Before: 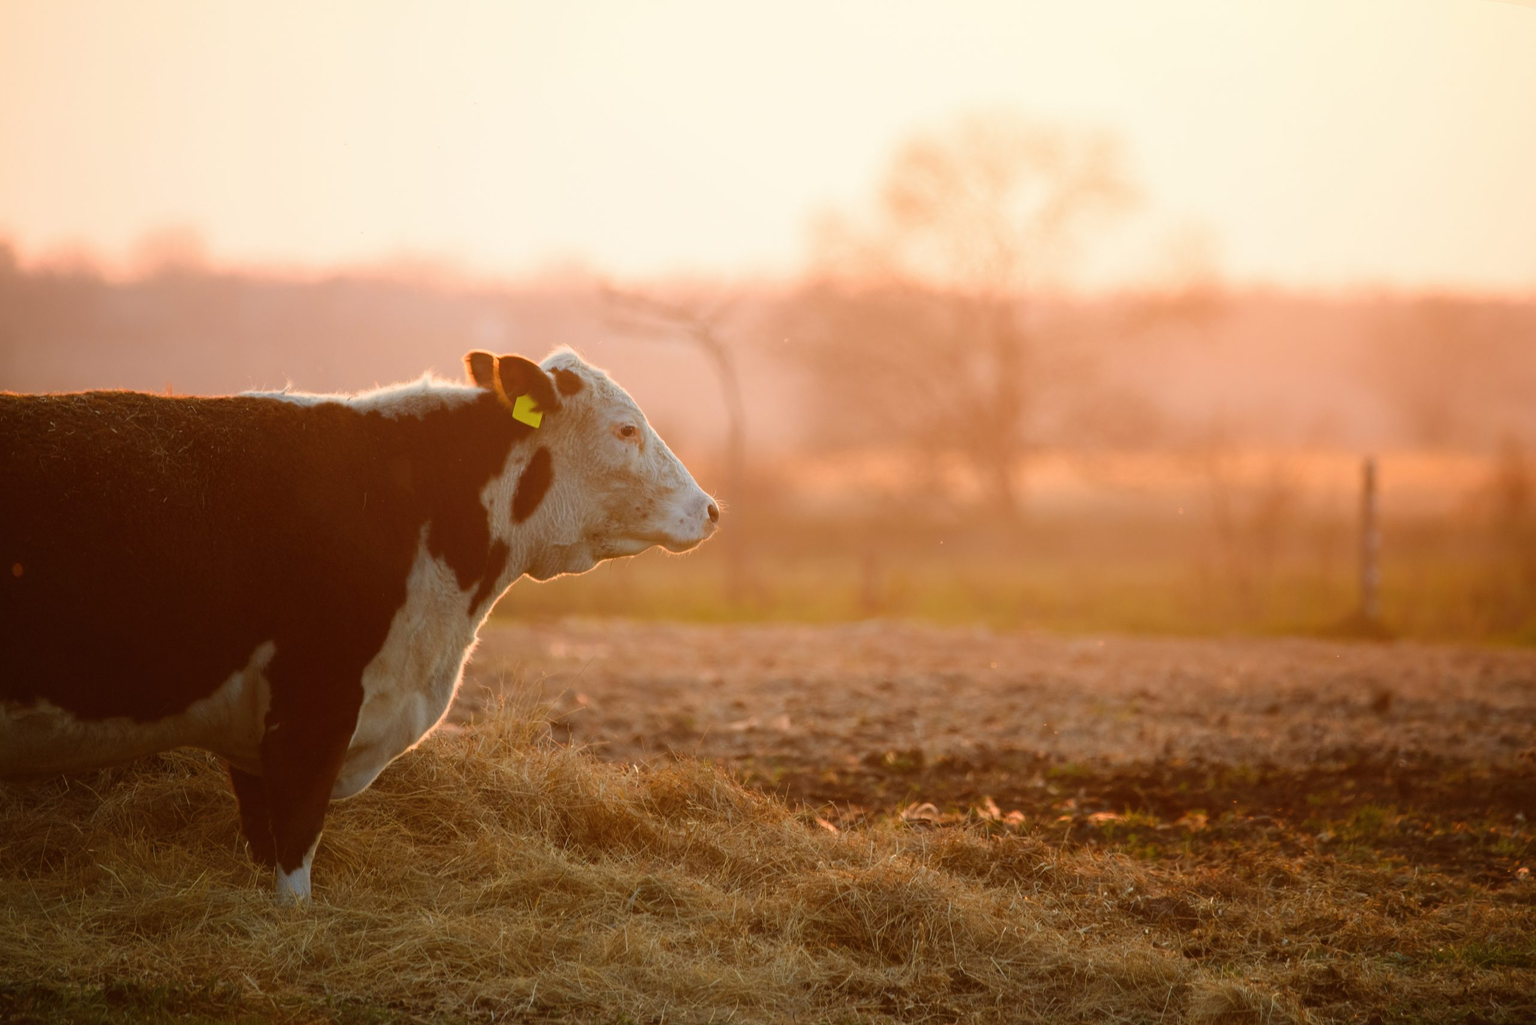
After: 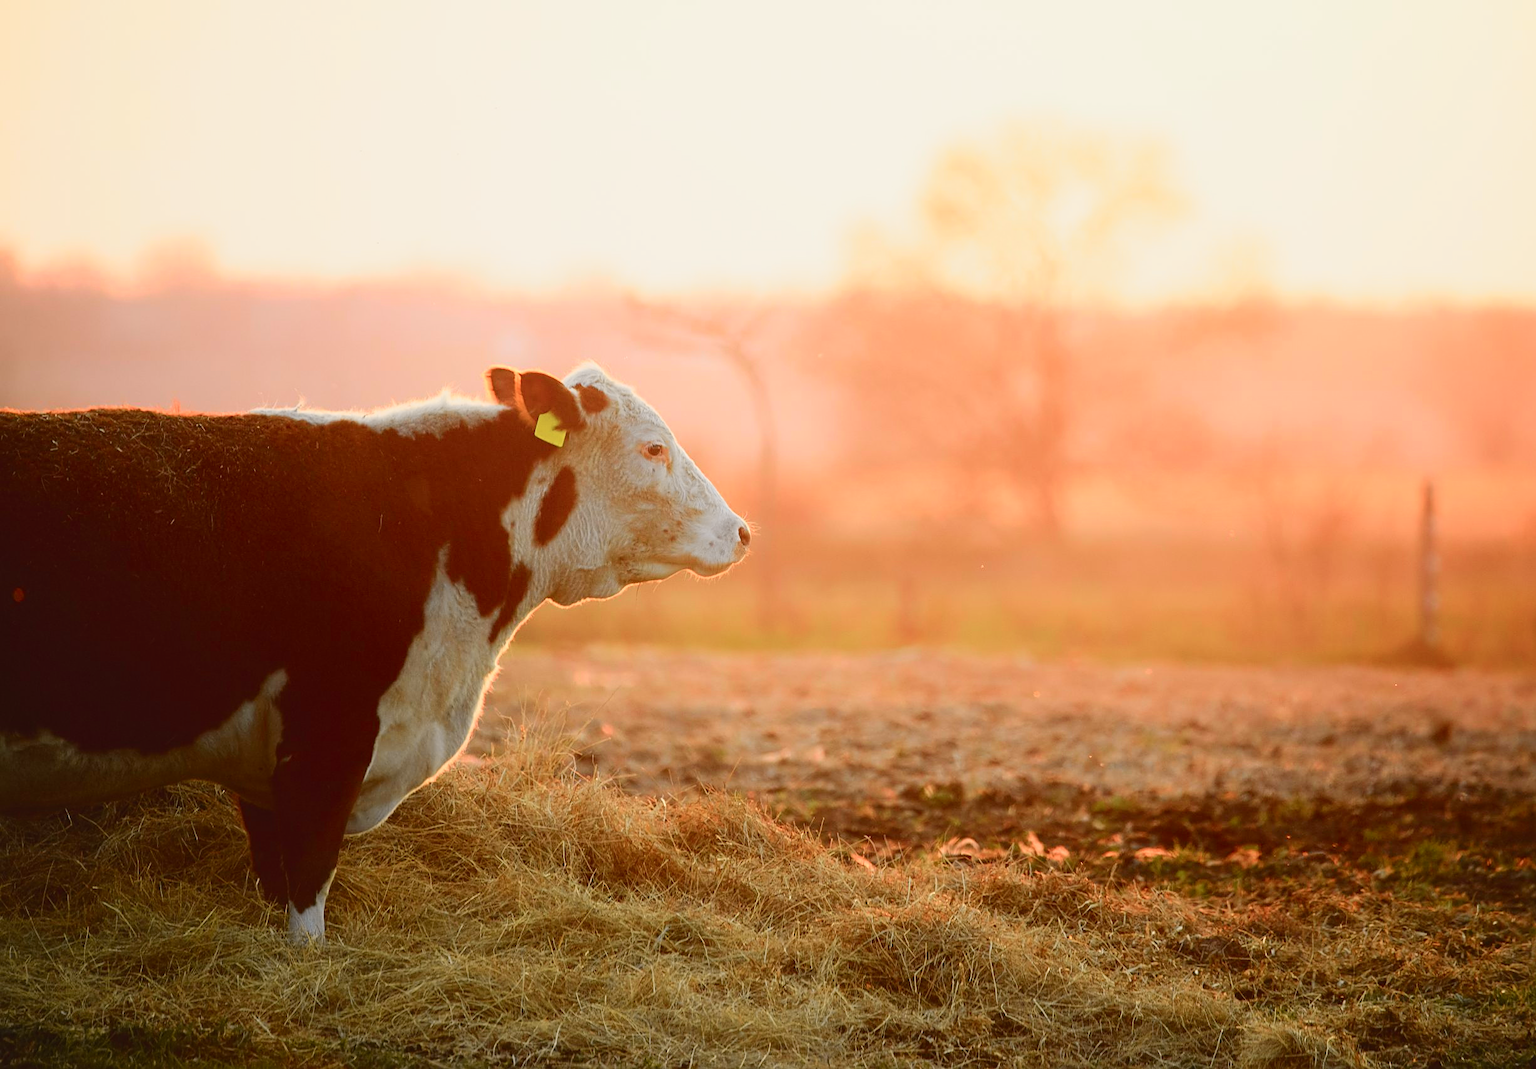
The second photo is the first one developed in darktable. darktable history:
tone curve: curves: ch0 [(0, 0.037) (0.045, 0.055) (0.155, 0.138) (0.29, 0.325) (0.428, 0.513) (0.604, 0.71) (0.824, 0.882) (1, 0.965)]; ch1 [(0, 0) (0.339, 0.334) (0.445, 0.419) (0.476, 0.454) (0.498, 0.498) (0.53, 0.515) (0.557, 0.556) (0.609, 0.649) (0.716, 0.746) (1, 1)]; ch2 [(0, 0) (0.327, 0.318) (0.417, 0.426) (0.46, 0.453) (0.502, 0.5) (0.526, 0.52) (0.554, 0.541) (0.626, 0.65) (0.749, 0.746) (1, 1)], color space Lab, independent channels, preserve colors none
crop: right 4.126%, bottom 0.031%
sharpen: on, module defaults
